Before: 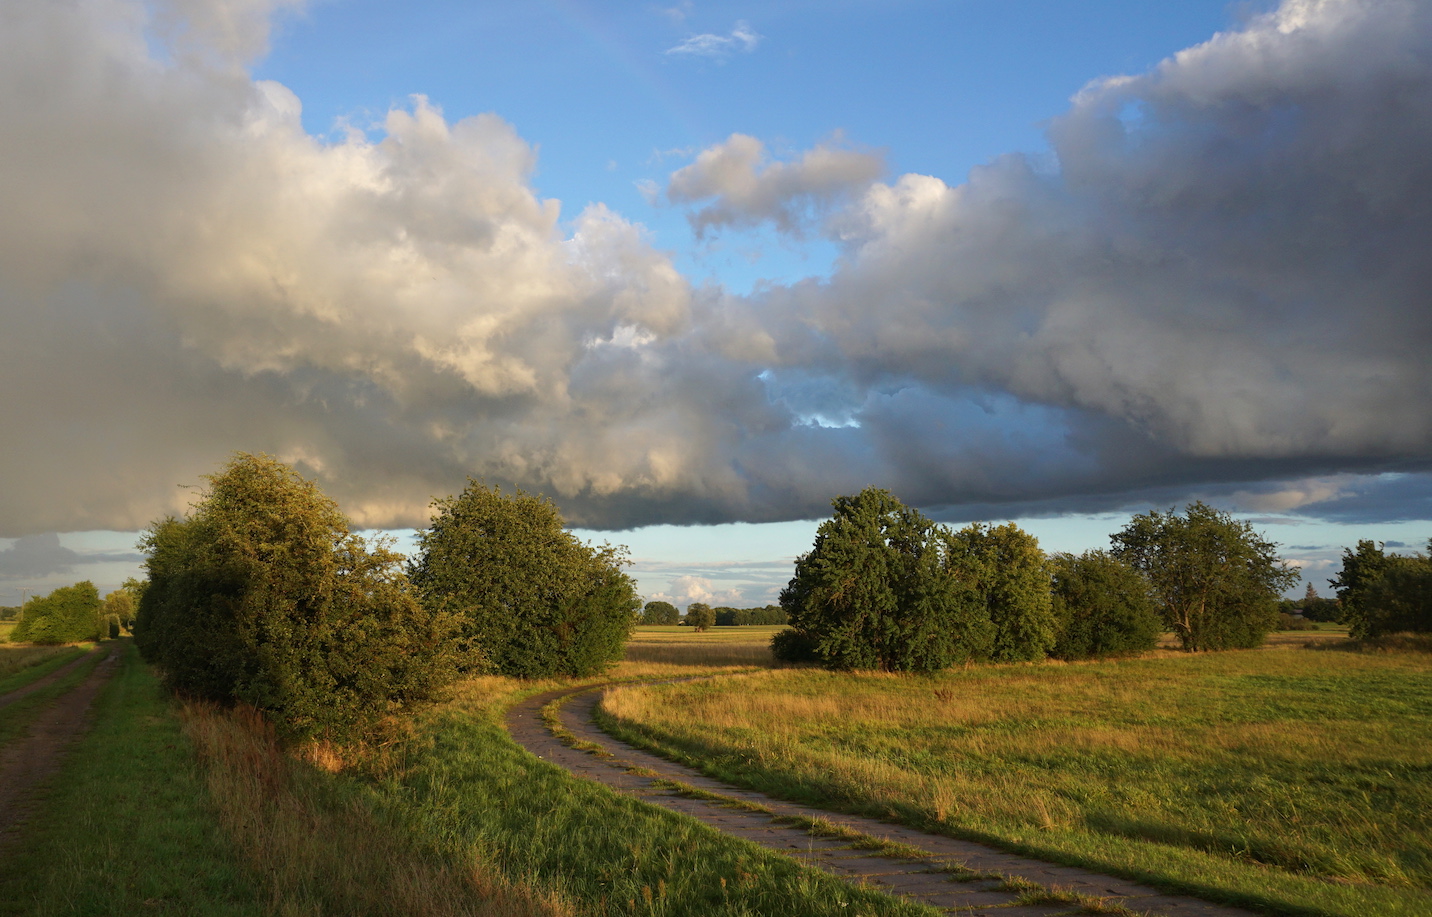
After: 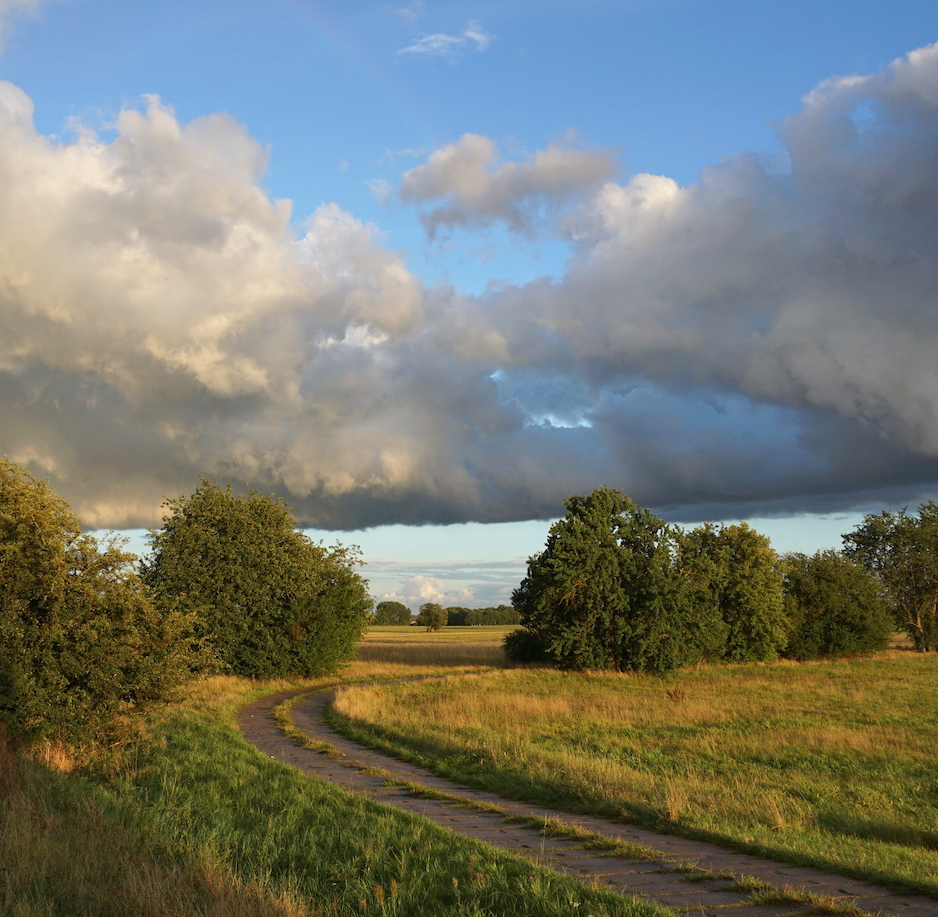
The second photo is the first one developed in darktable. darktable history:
shadows and highlights: shadows 31.42, highlights 0.062, soften with gaussian
crop and rotate: left 18.839%, right 15.649%
